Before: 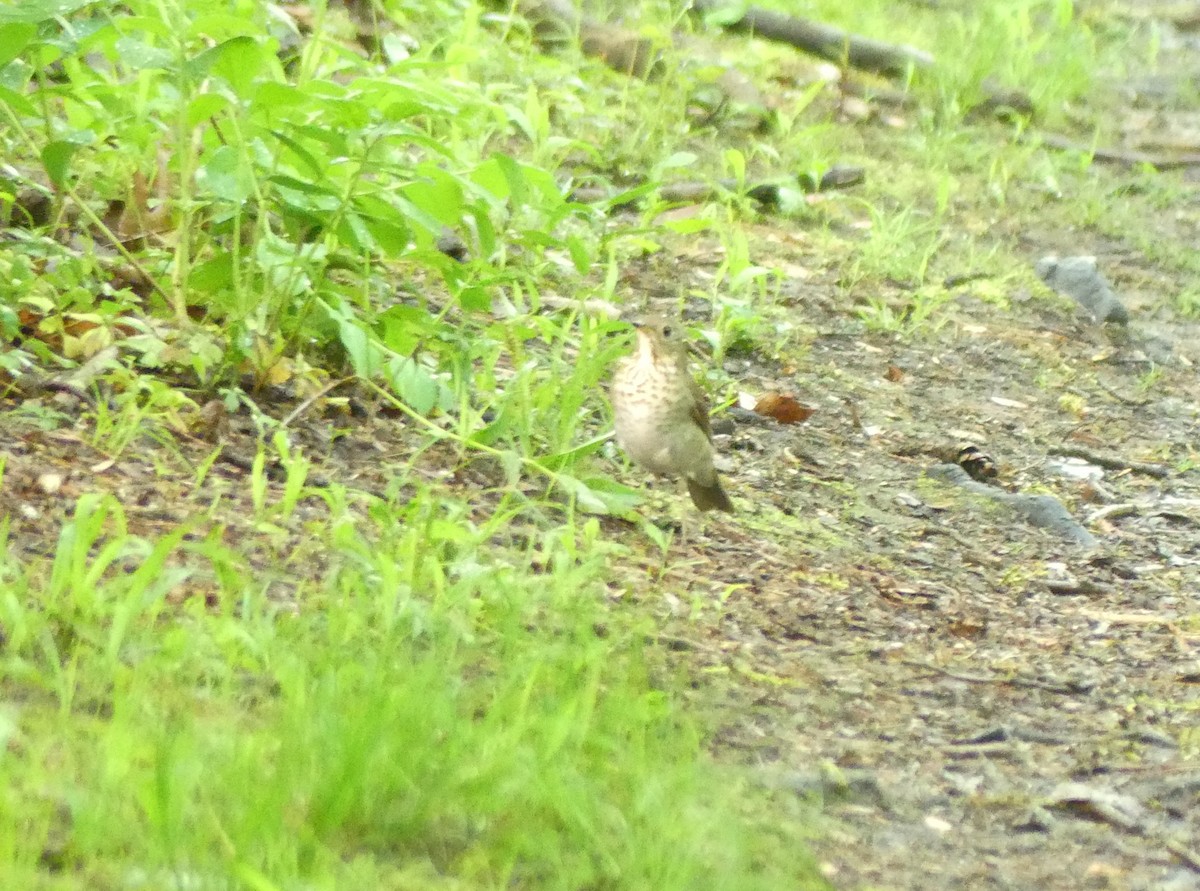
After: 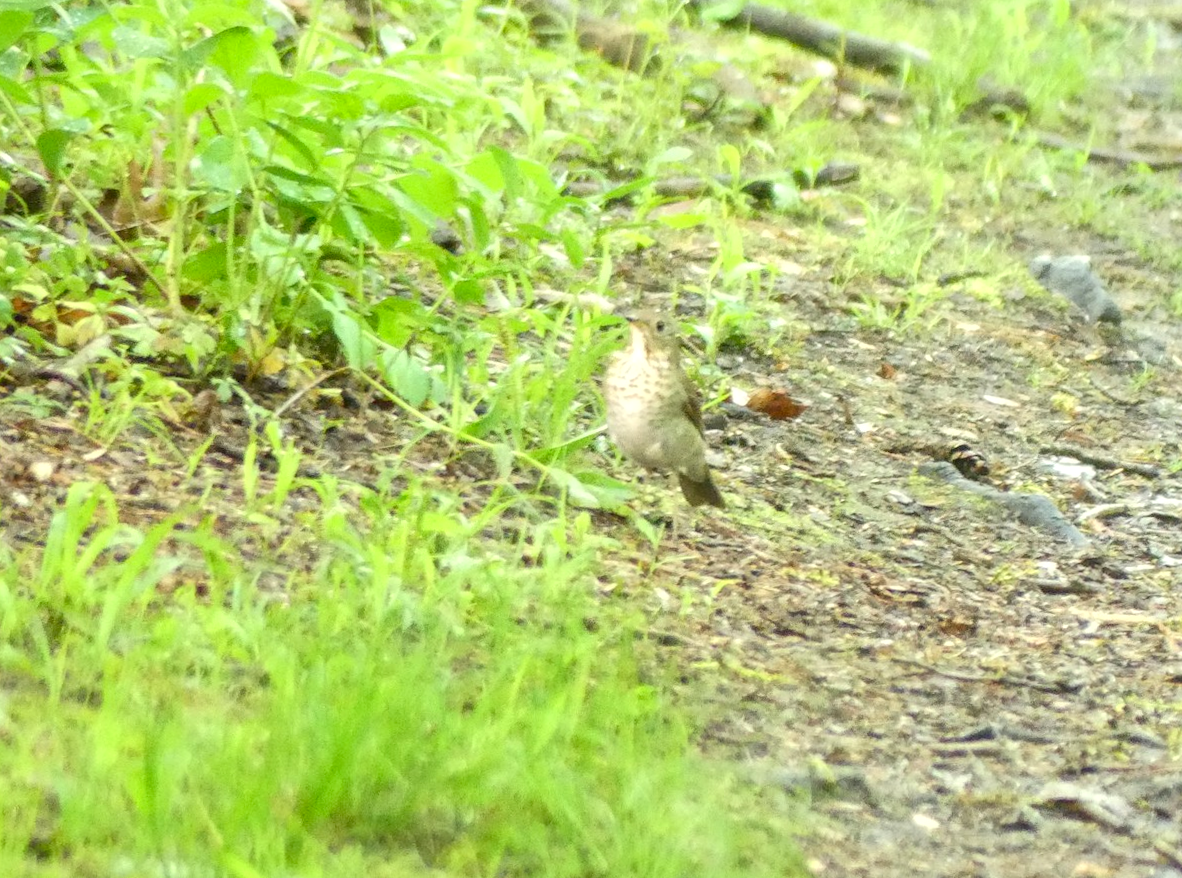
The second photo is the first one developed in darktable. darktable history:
crop and rotate: angle -0.63°
contrast brightness saturation: contrast 0.099, brightness 0.035, saturation 0.09
local contrast: on, module defaults
